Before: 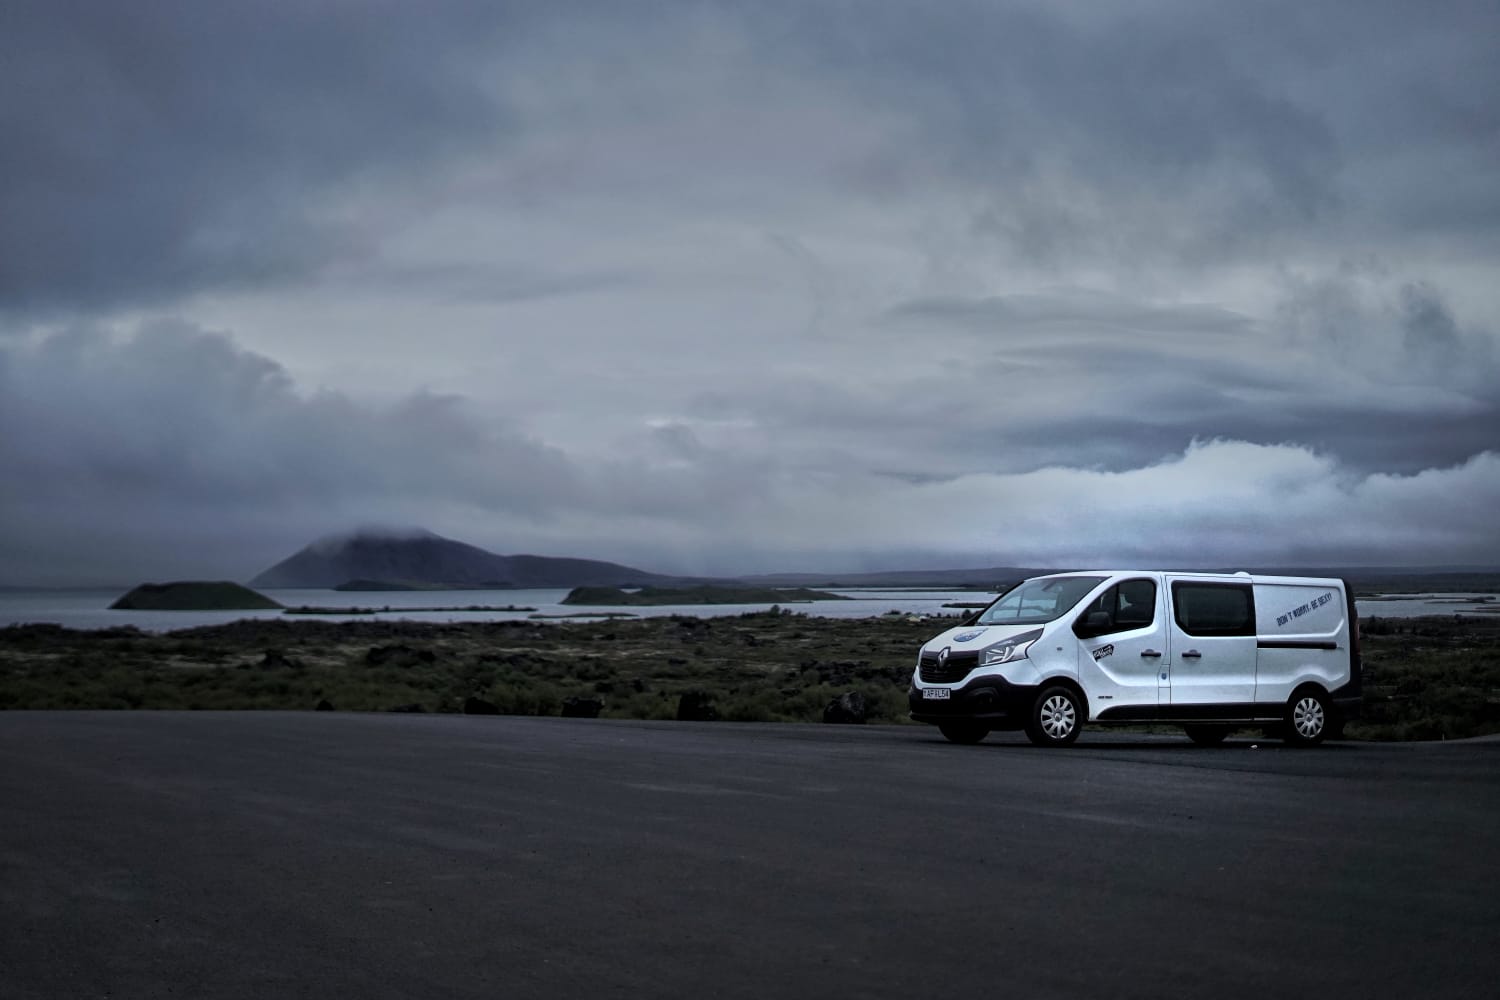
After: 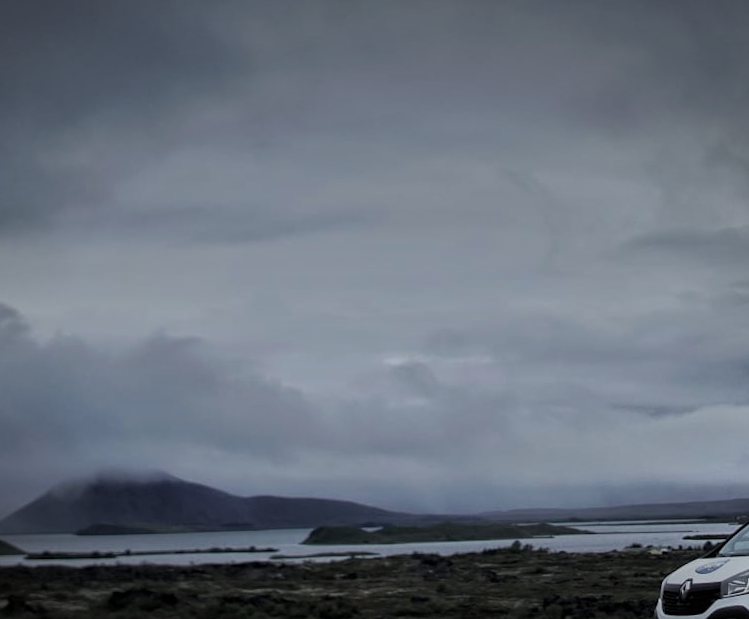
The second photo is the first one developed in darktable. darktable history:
rotate and perspective: rotation -1.17°, automatic cropping off
crop: left 17.835%, top 7.675%, right 32.881%, bottom 32.213%
graduated density: on, module defaults
vignetting: fall-off radius 100%, width/height ratio 1.337
